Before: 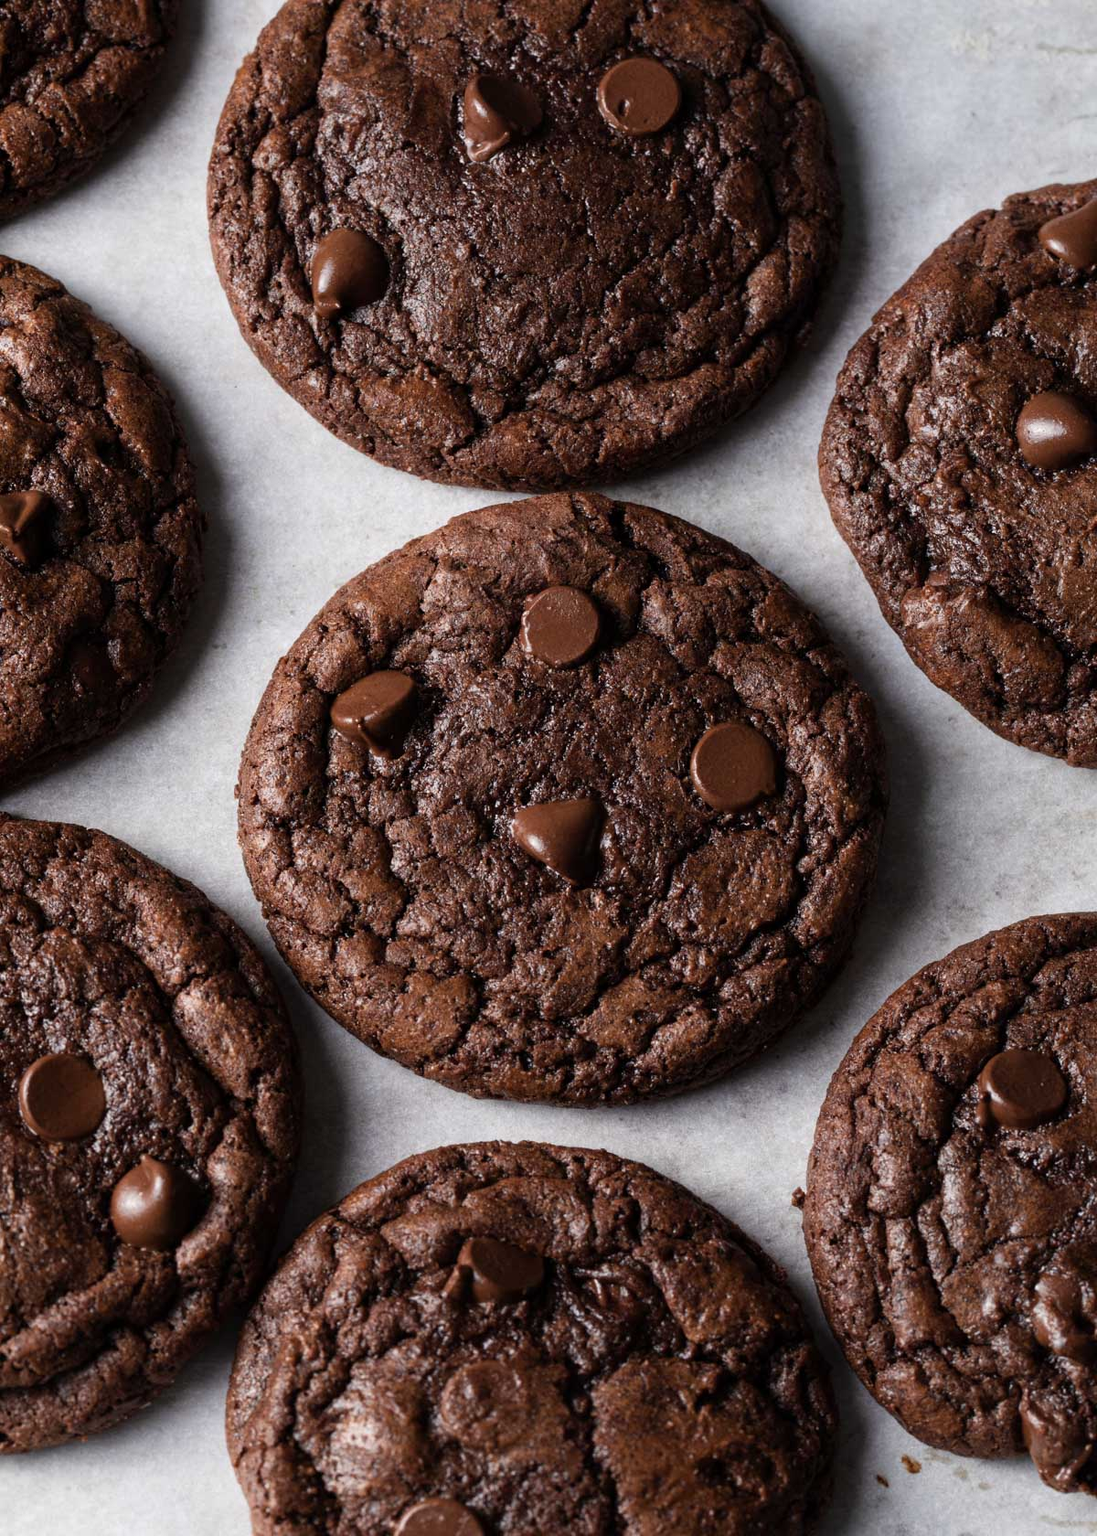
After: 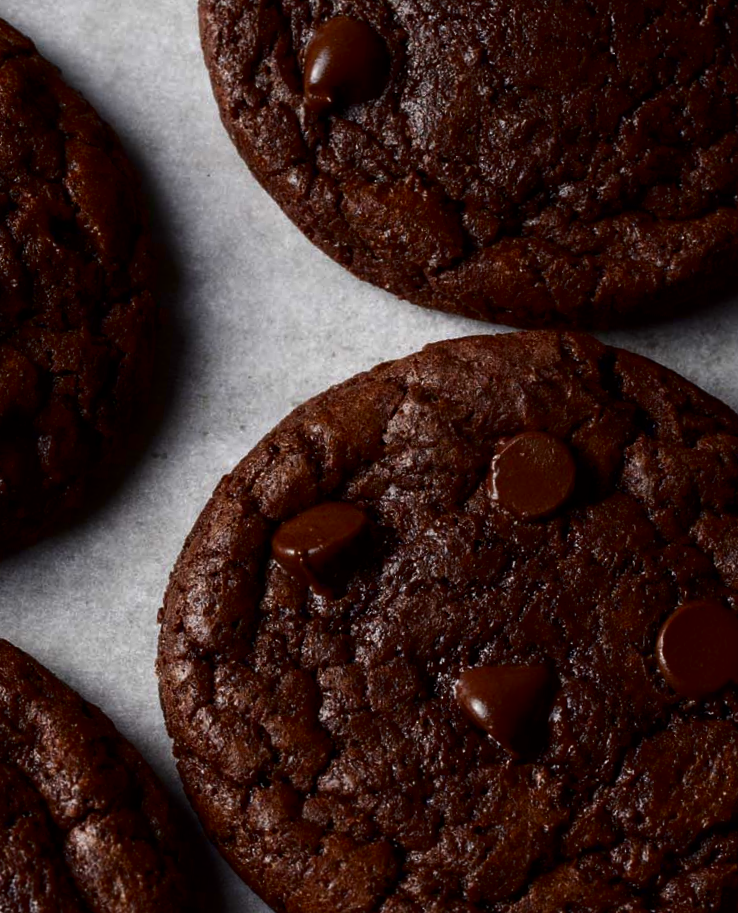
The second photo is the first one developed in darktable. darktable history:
contrast brightness saturation: brightness -0.513
crop and rotate: angle -6.41°, left 1.983%, top 7.081%, right 27.262%, bottom 30.375%
